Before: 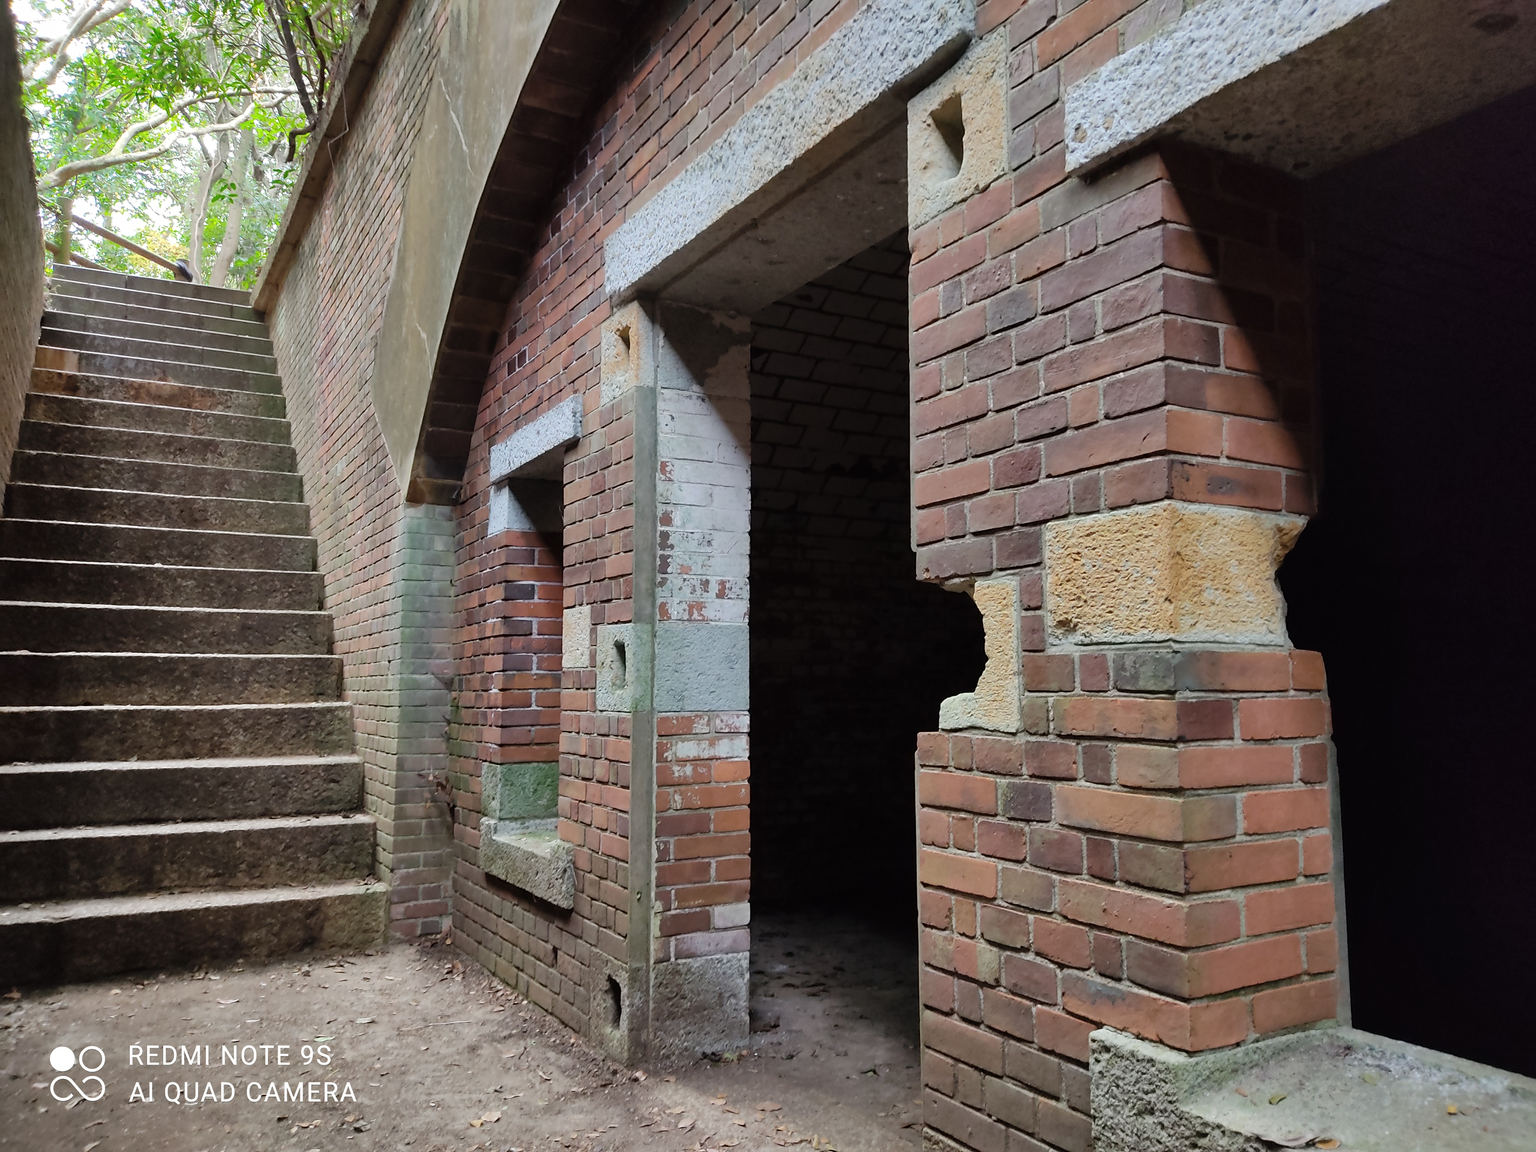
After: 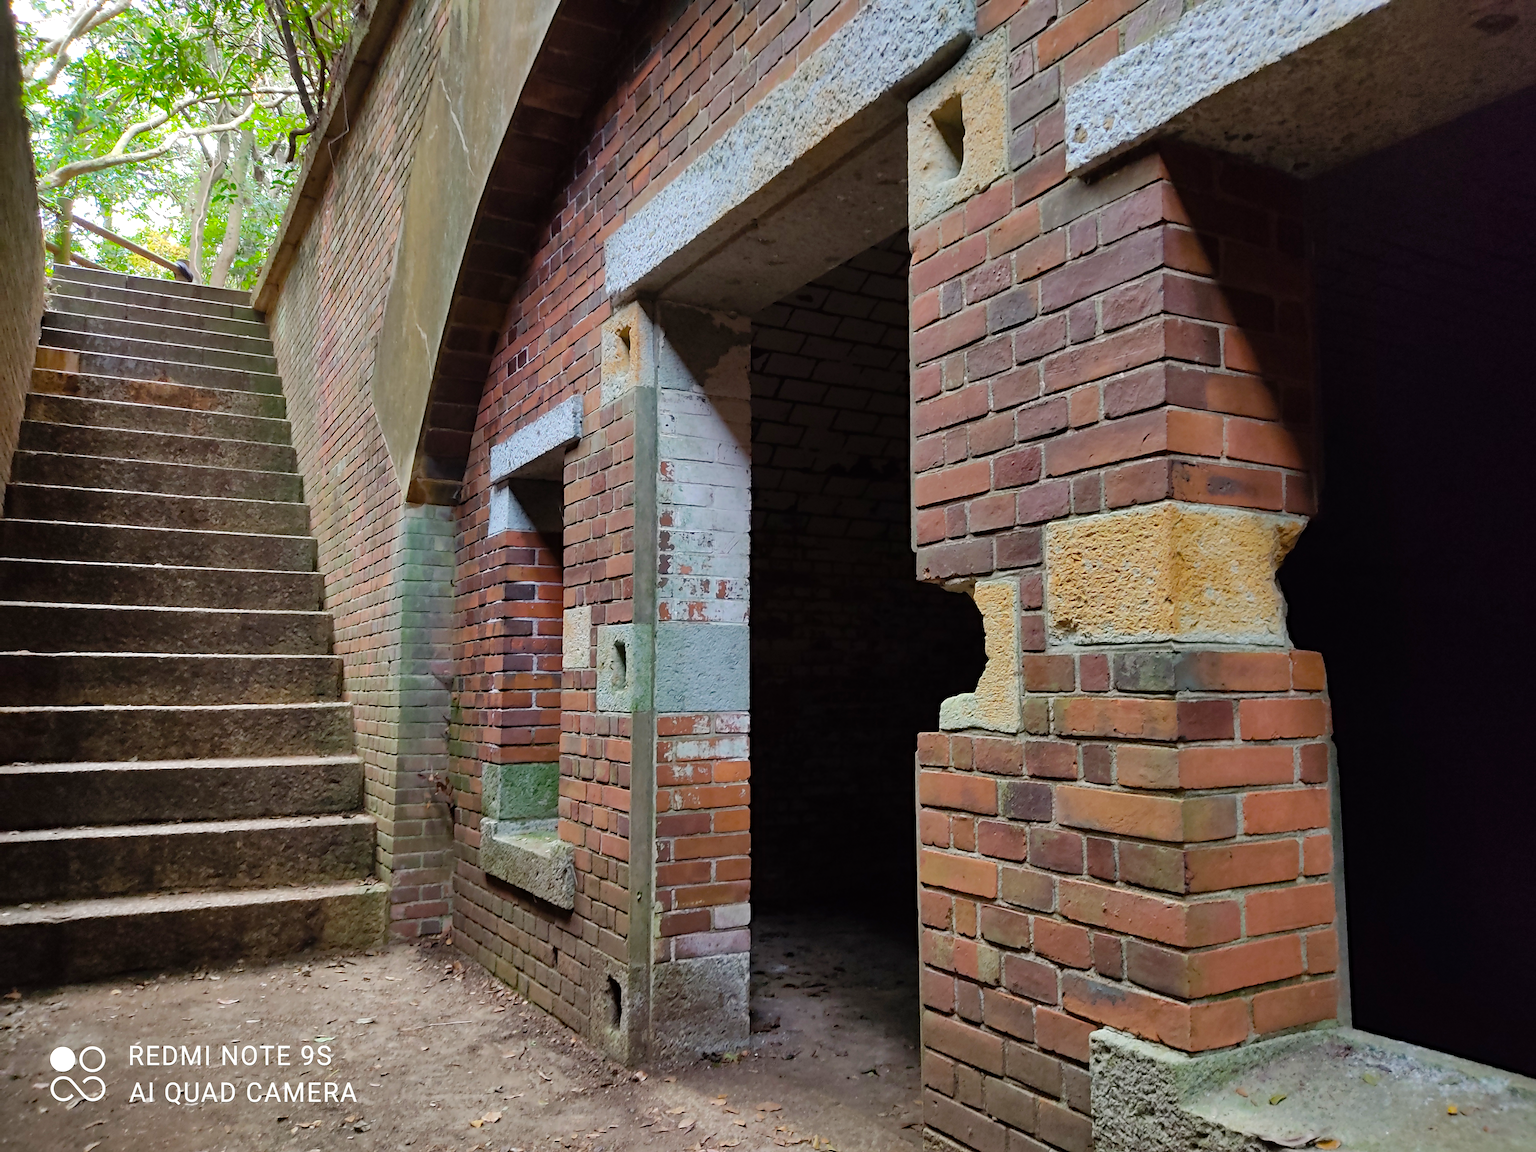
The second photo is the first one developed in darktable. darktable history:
haze removal: compatibility mode true, adaptive false
color balance rgb: perceptual saturation grading › global saturation 20%, global vibrance 20%
